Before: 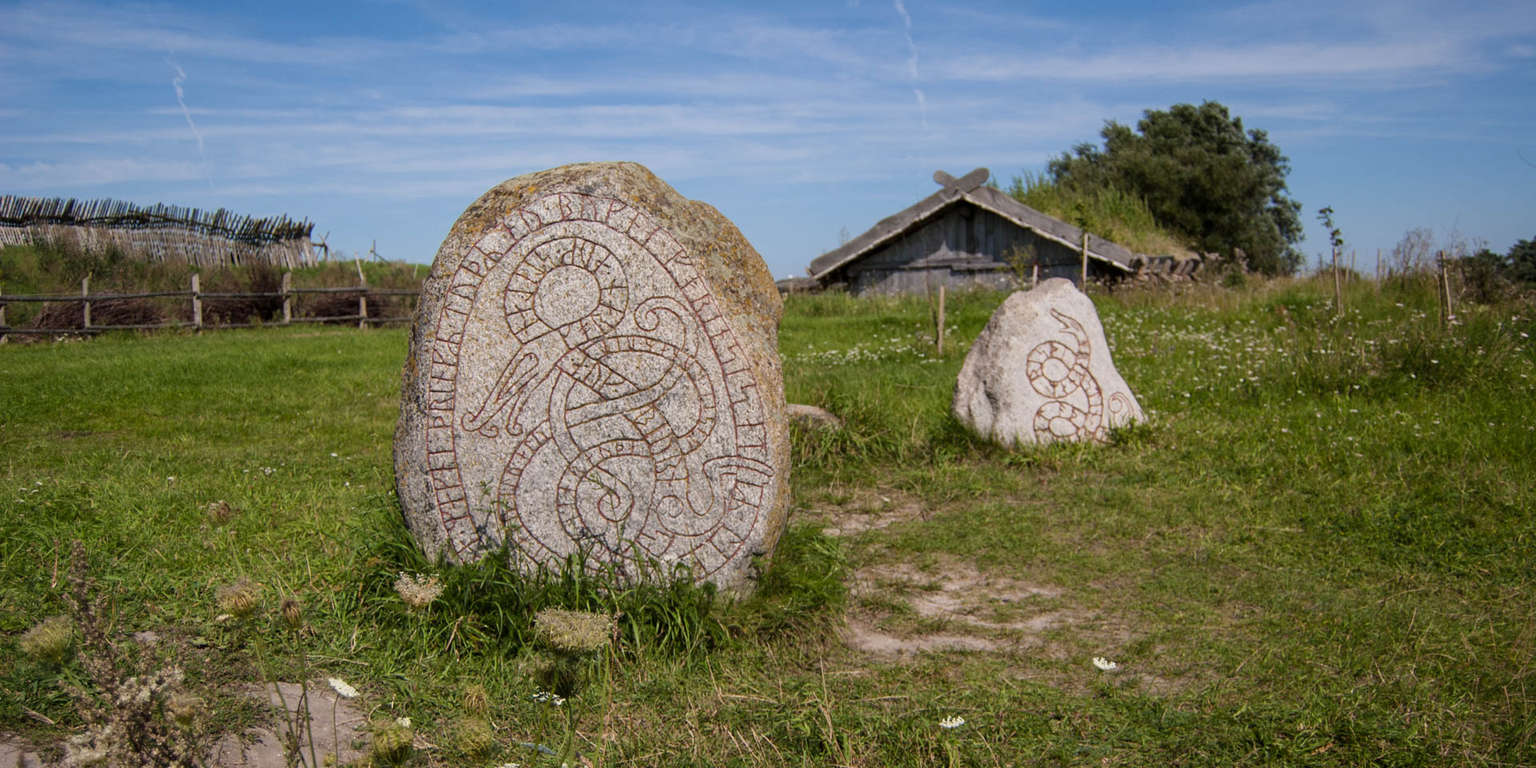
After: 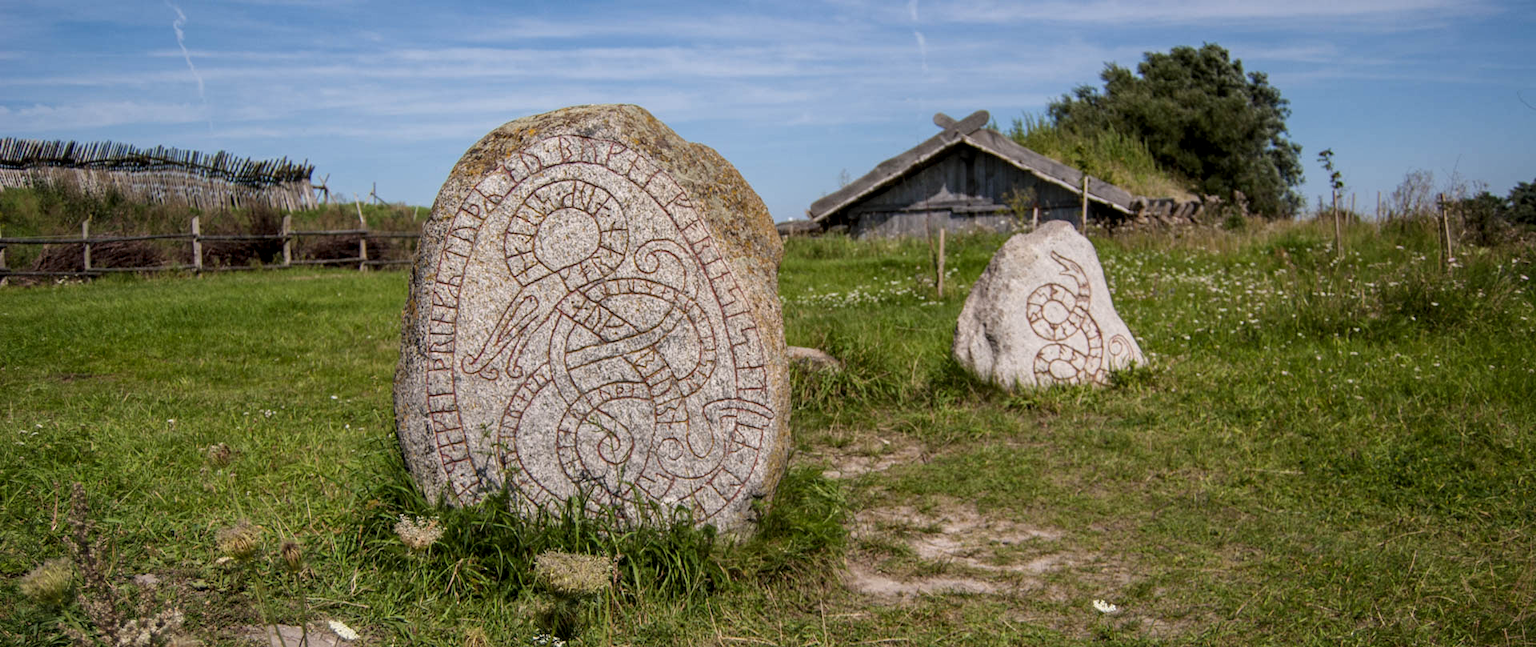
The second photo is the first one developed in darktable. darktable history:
local contrast: on, module defaults
crop: top 7.596%, bottom 8.106%
